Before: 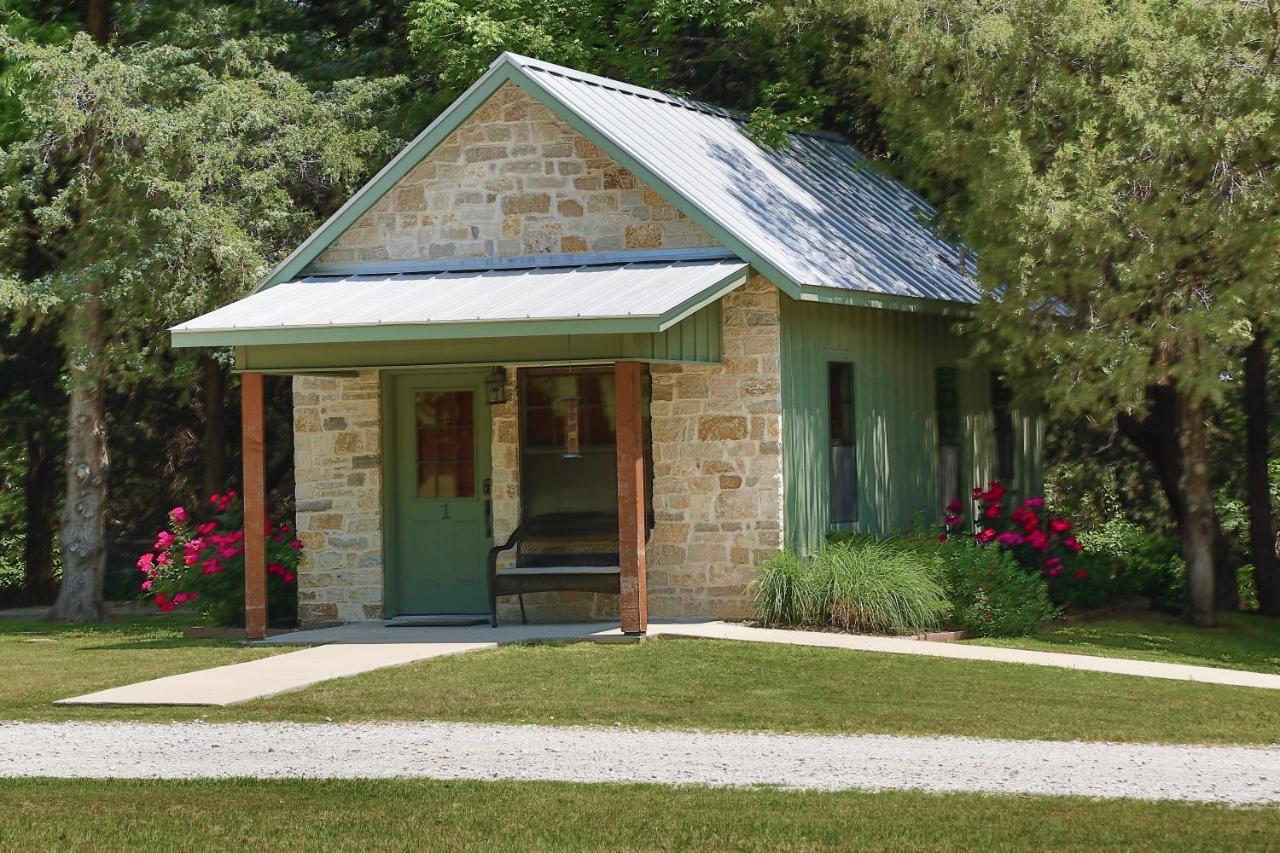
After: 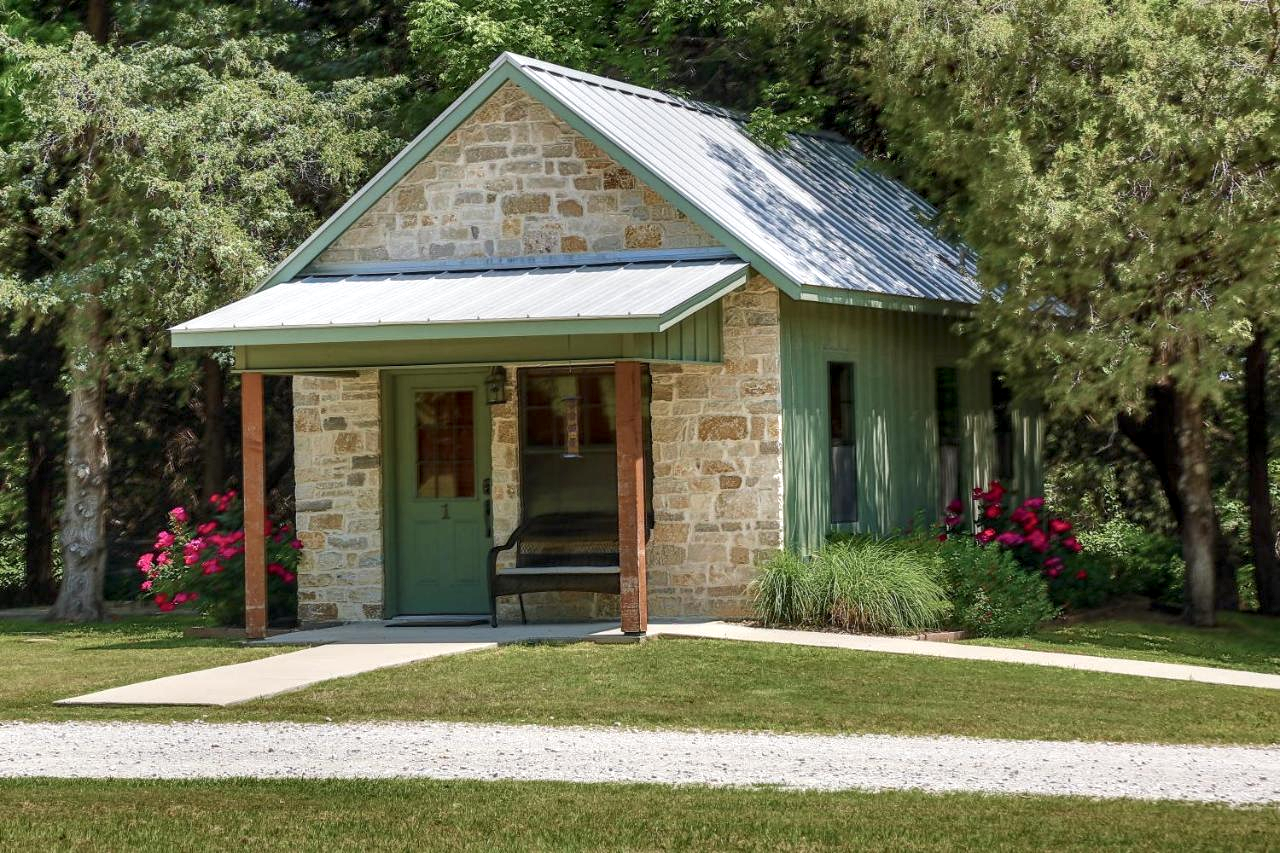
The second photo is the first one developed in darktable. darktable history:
local contrast: highlights 62%, detail 143%, midtone range 0.427
